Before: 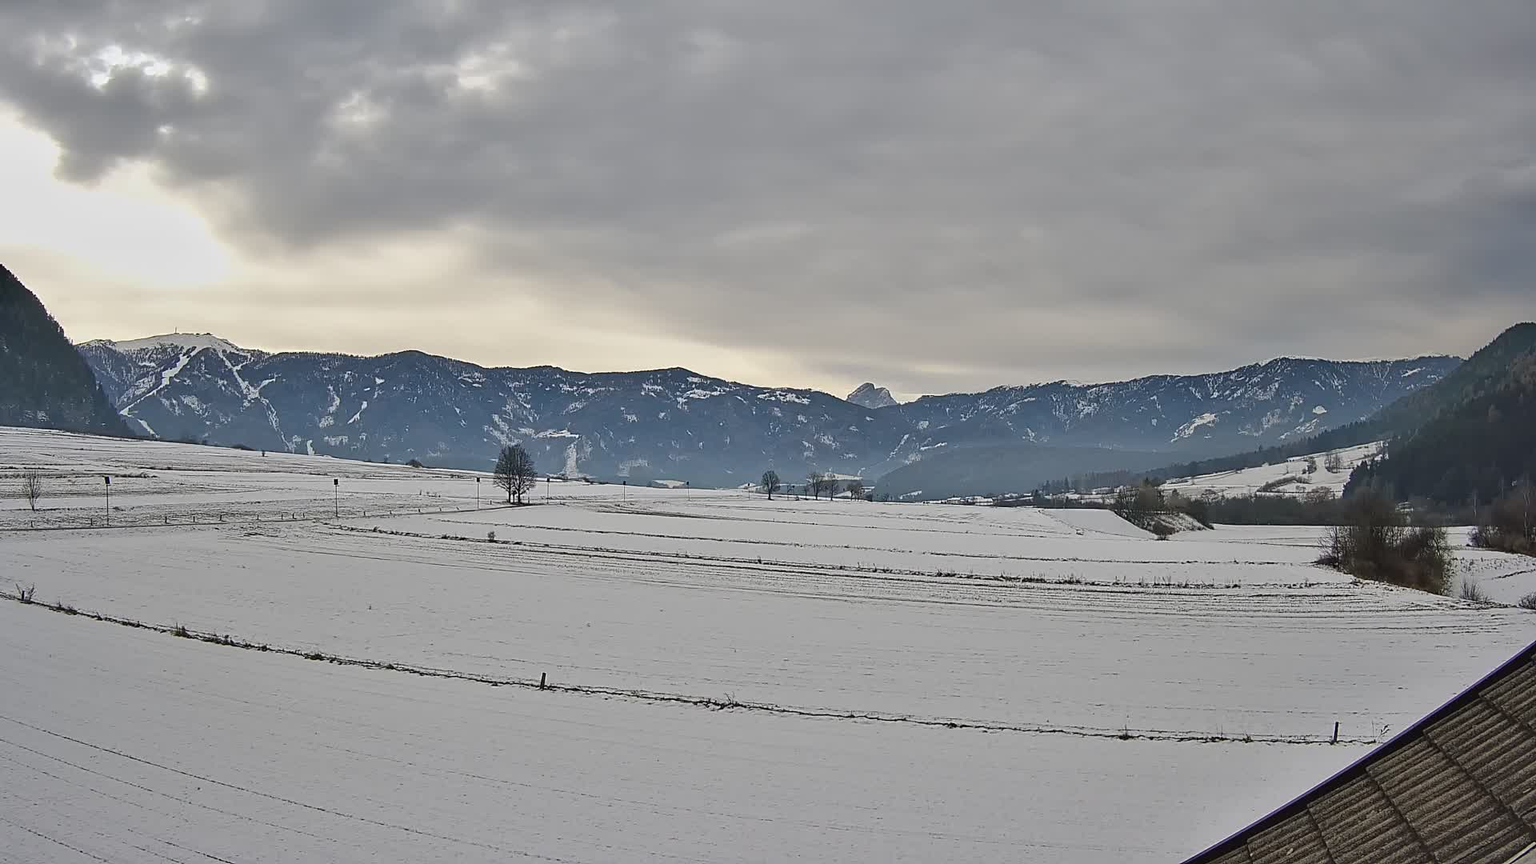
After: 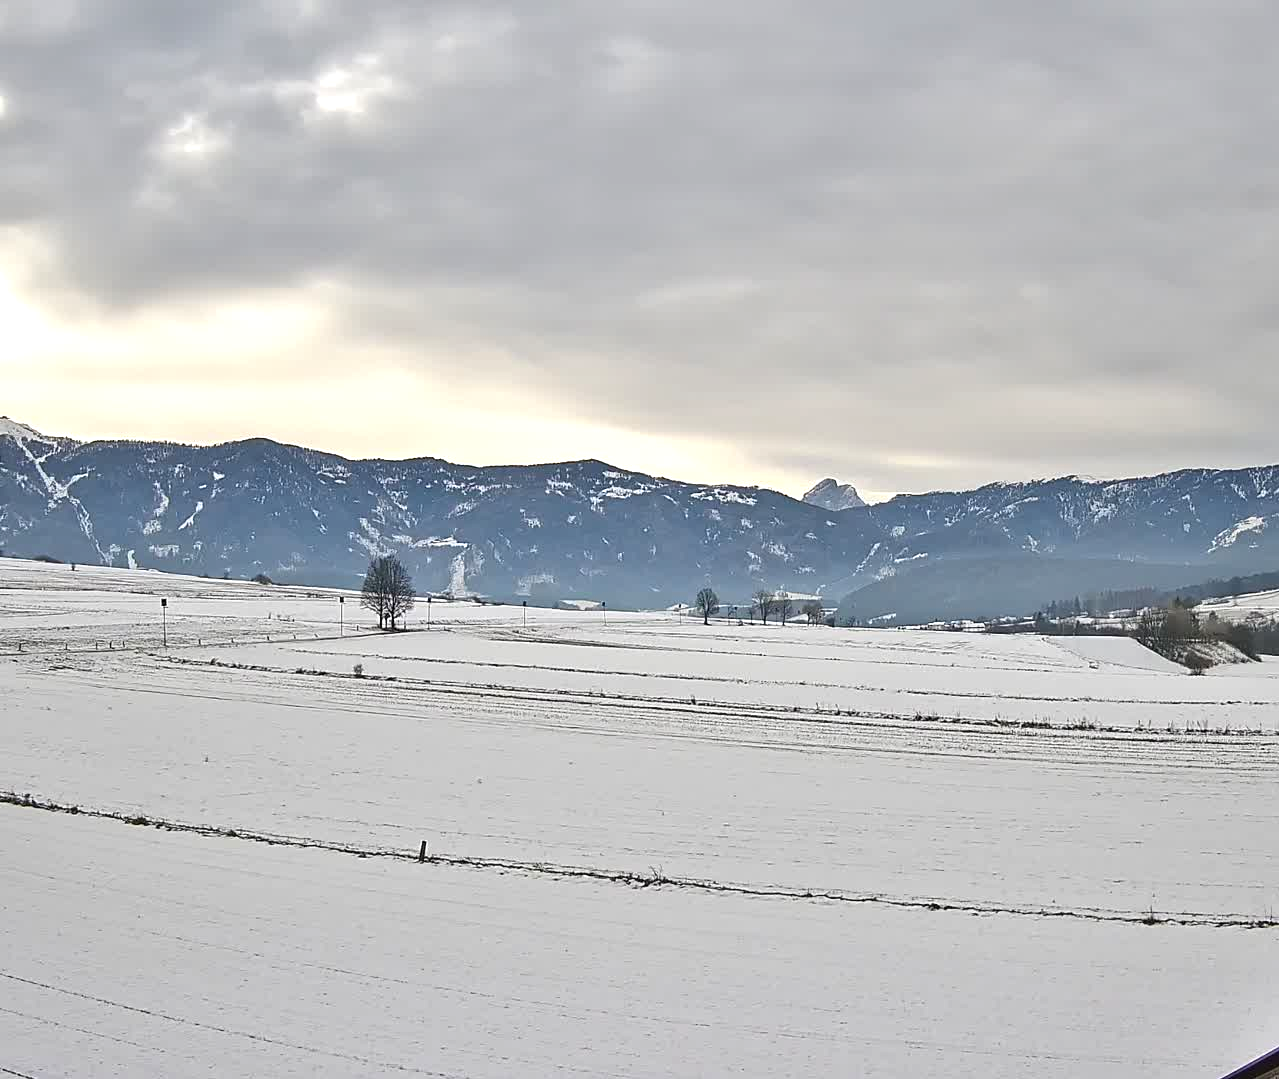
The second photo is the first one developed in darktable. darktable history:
crop and rotate: left 13.342%, right 19.991%
exposure: exposure 0.669 EV, compensate highlight preservation false
